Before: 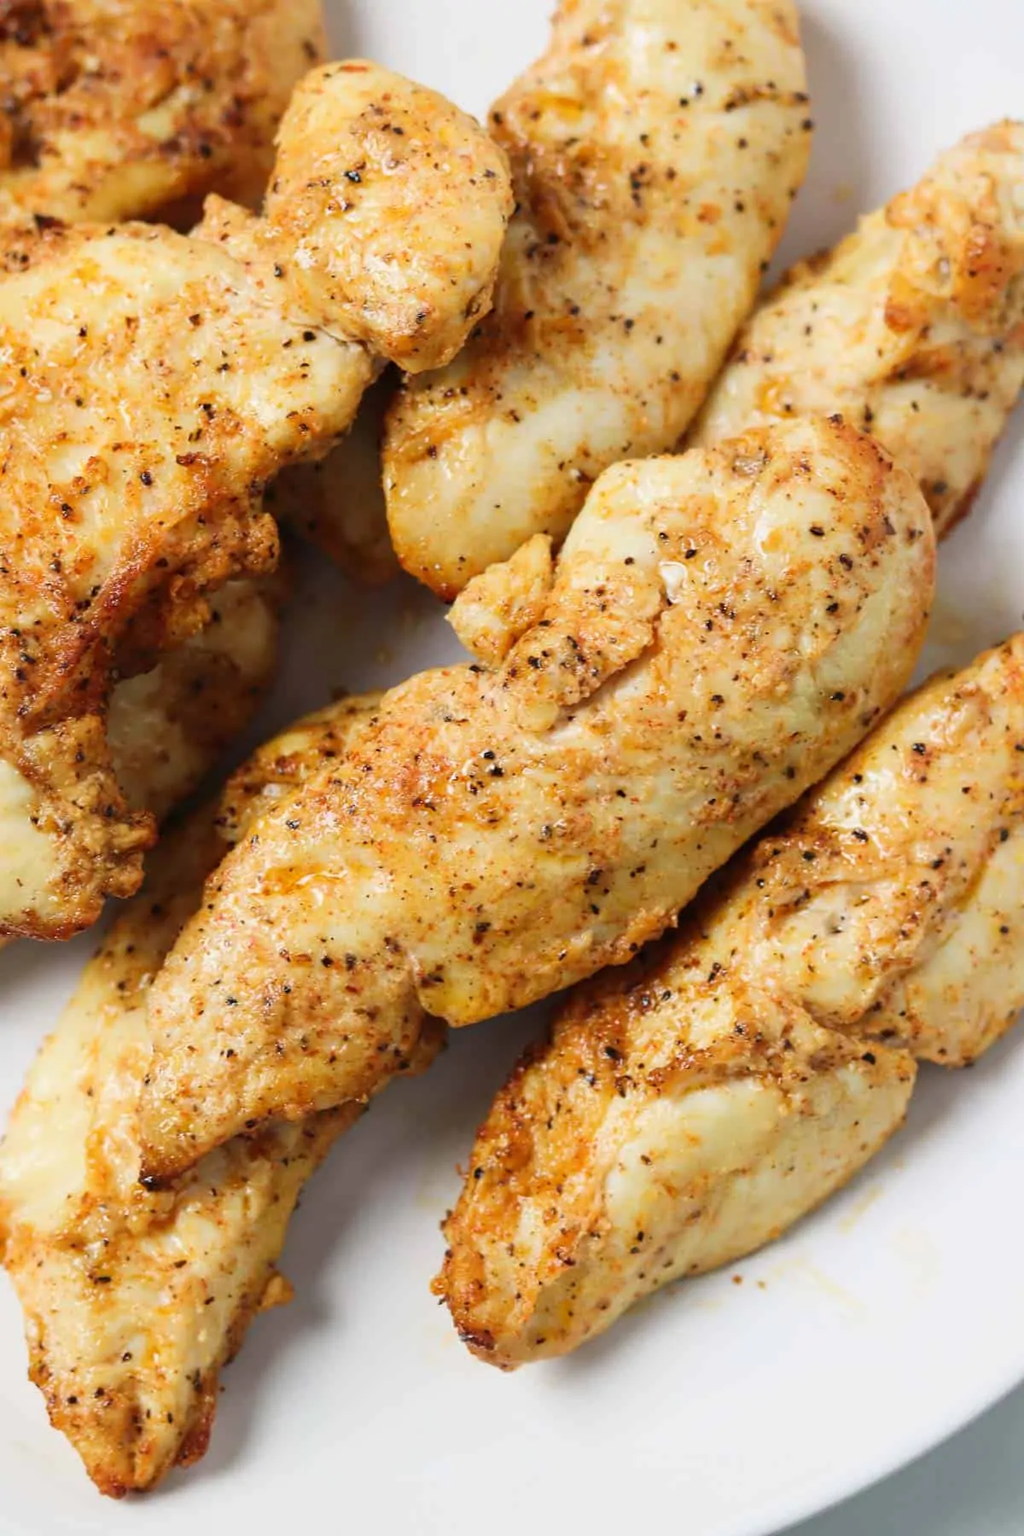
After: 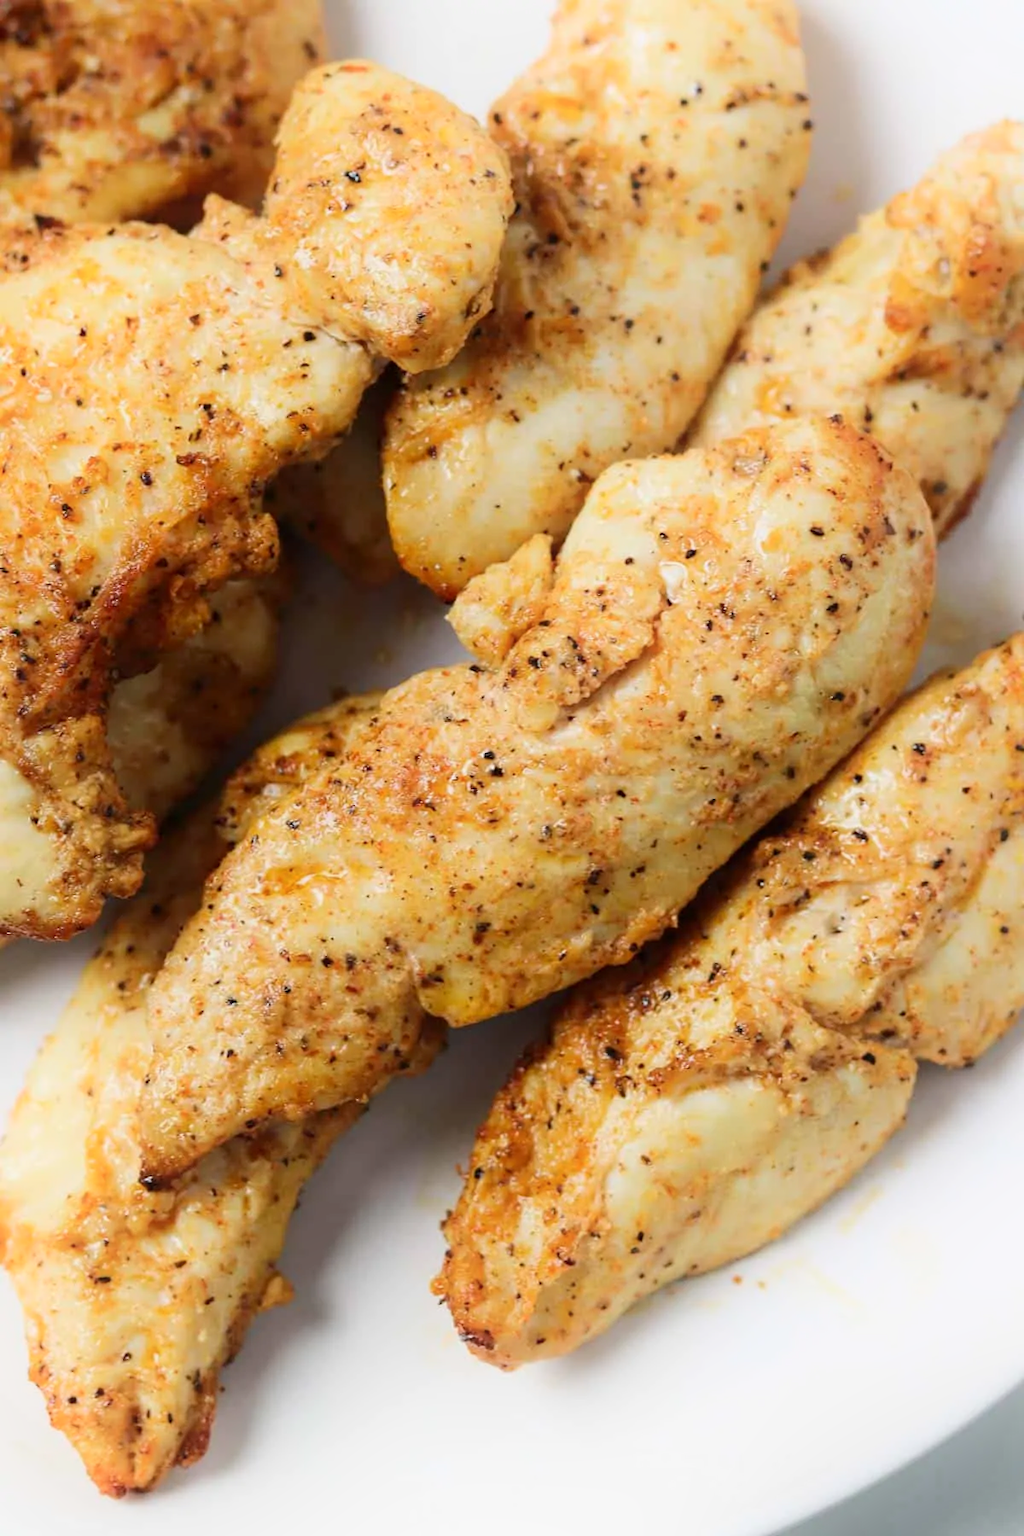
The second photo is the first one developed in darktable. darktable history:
exposure: black level correction 0.001, exposure -0.122 EV, compensate exposure bias true, compensate highlight preservation false
shadows and highlights: shadows -38.45, highlights 63.8, soften with gaussian
